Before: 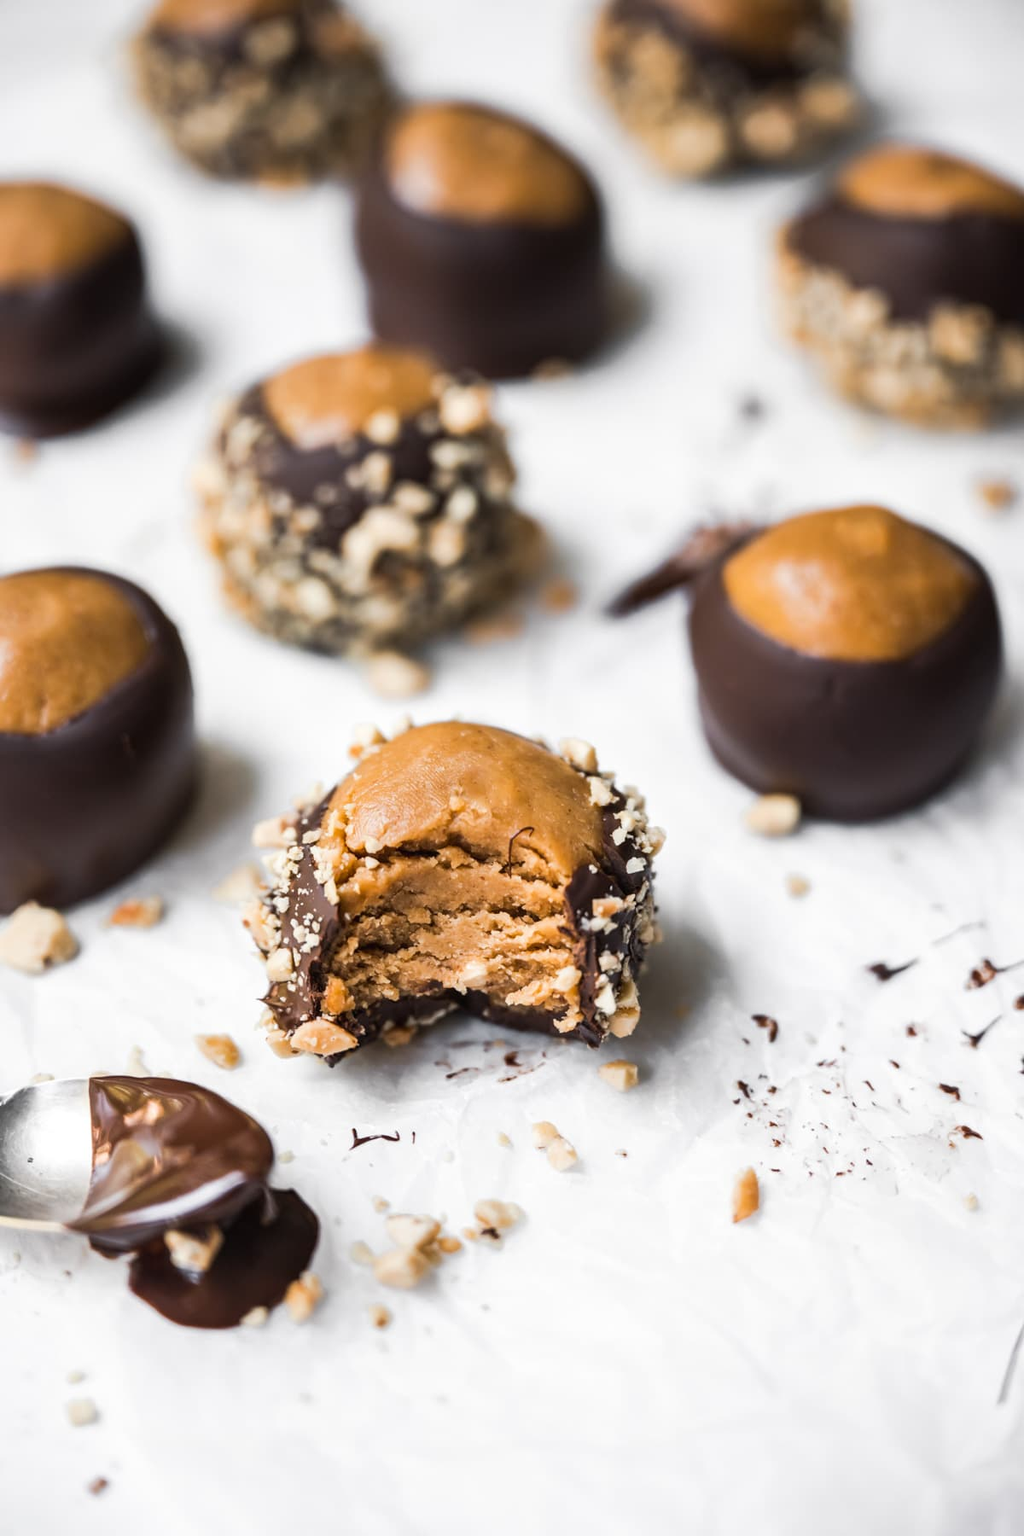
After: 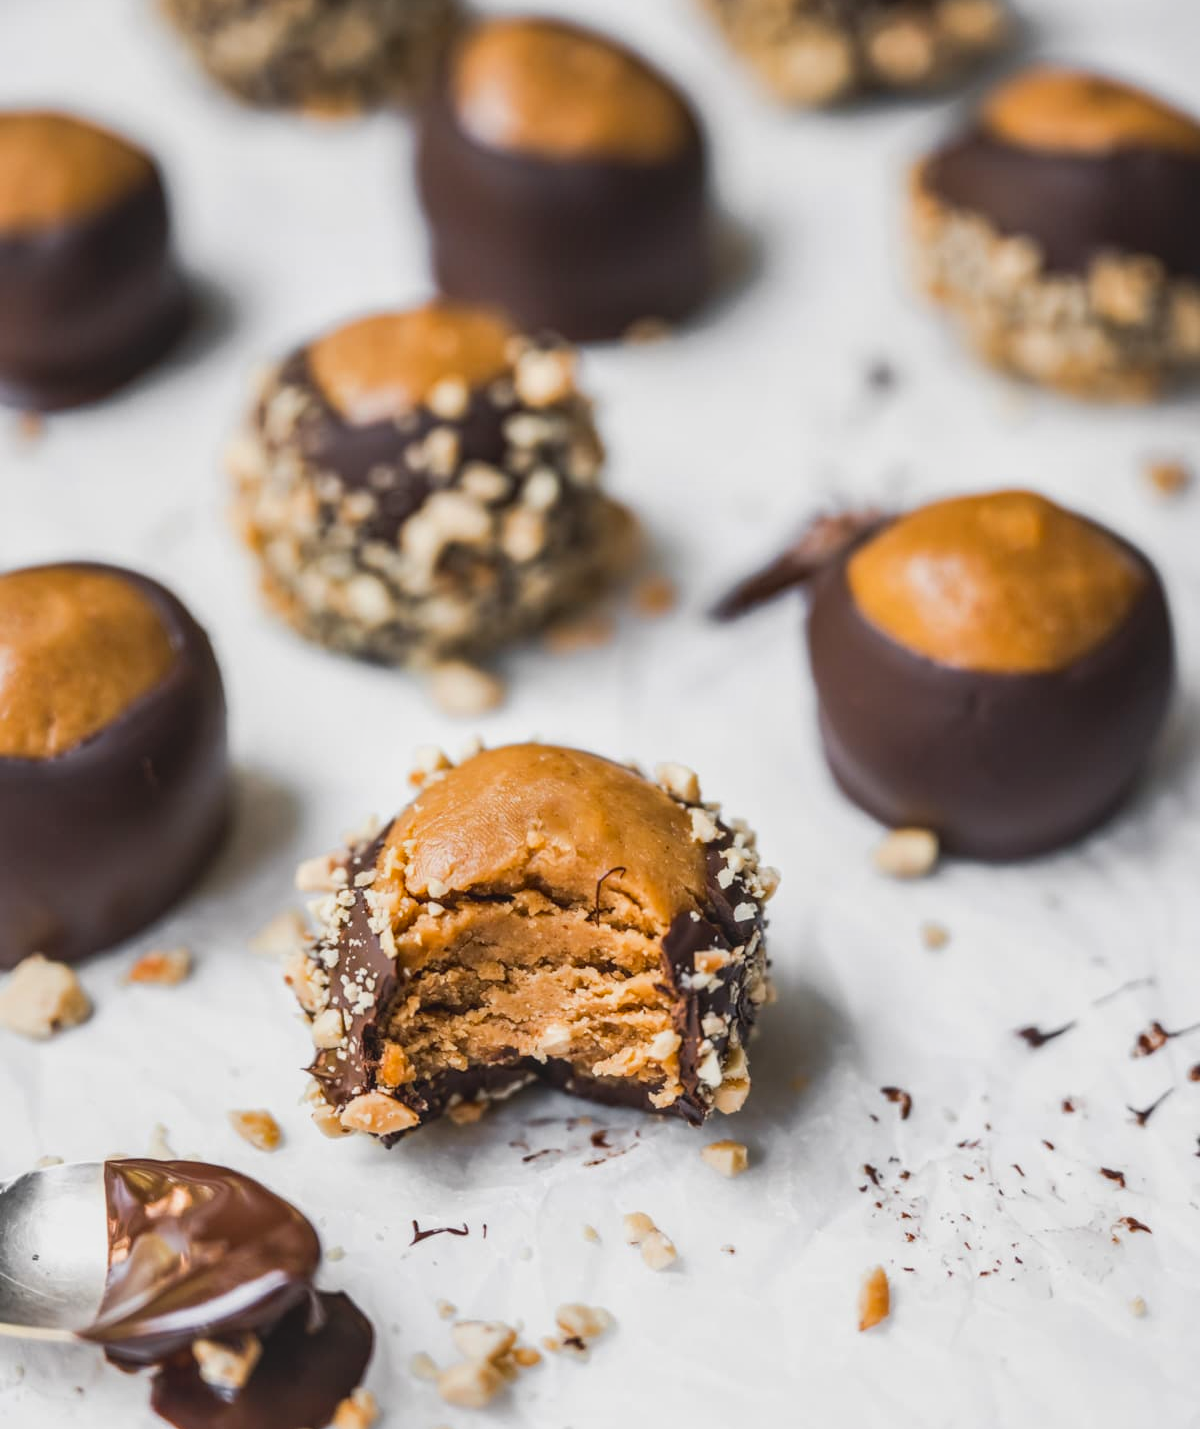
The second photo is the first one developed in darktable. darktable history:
local contrast: on, module defaults
crop and rotate: top 5.667%, bottom 14.937%
lowpass: radius 0.1, contrast 0.85, saturation 1.1, unbound 0
